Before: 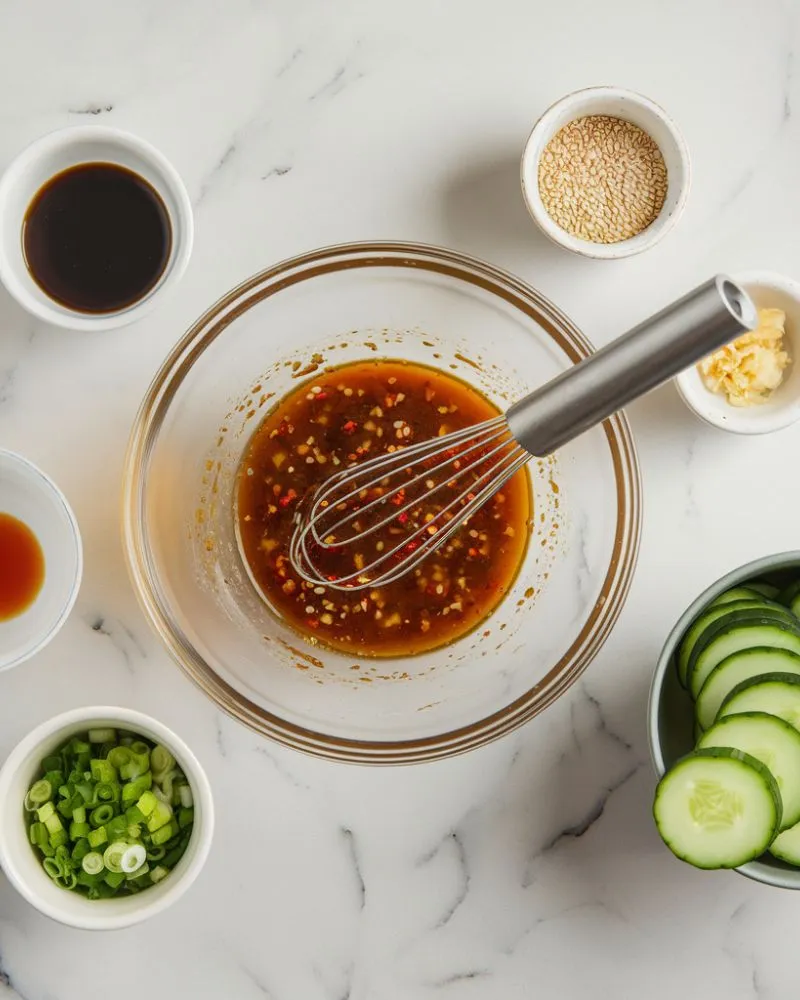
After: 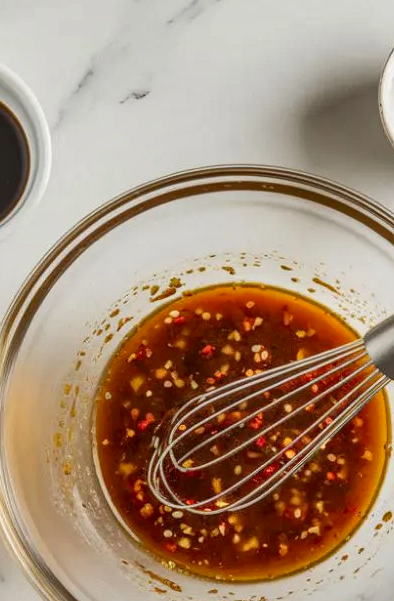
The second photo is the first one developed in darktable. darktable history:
local contrast: on, module defaults
shadows and highlights: highlights color adjustment 0%, low approximation 0.01, soften with gaussian
crop: left 17.835%, top 7.675%, right 32.881%, bottom 32.213%
contrast brightness saturation: contrast 0.1, brightness 0.03, saturation 0.09
